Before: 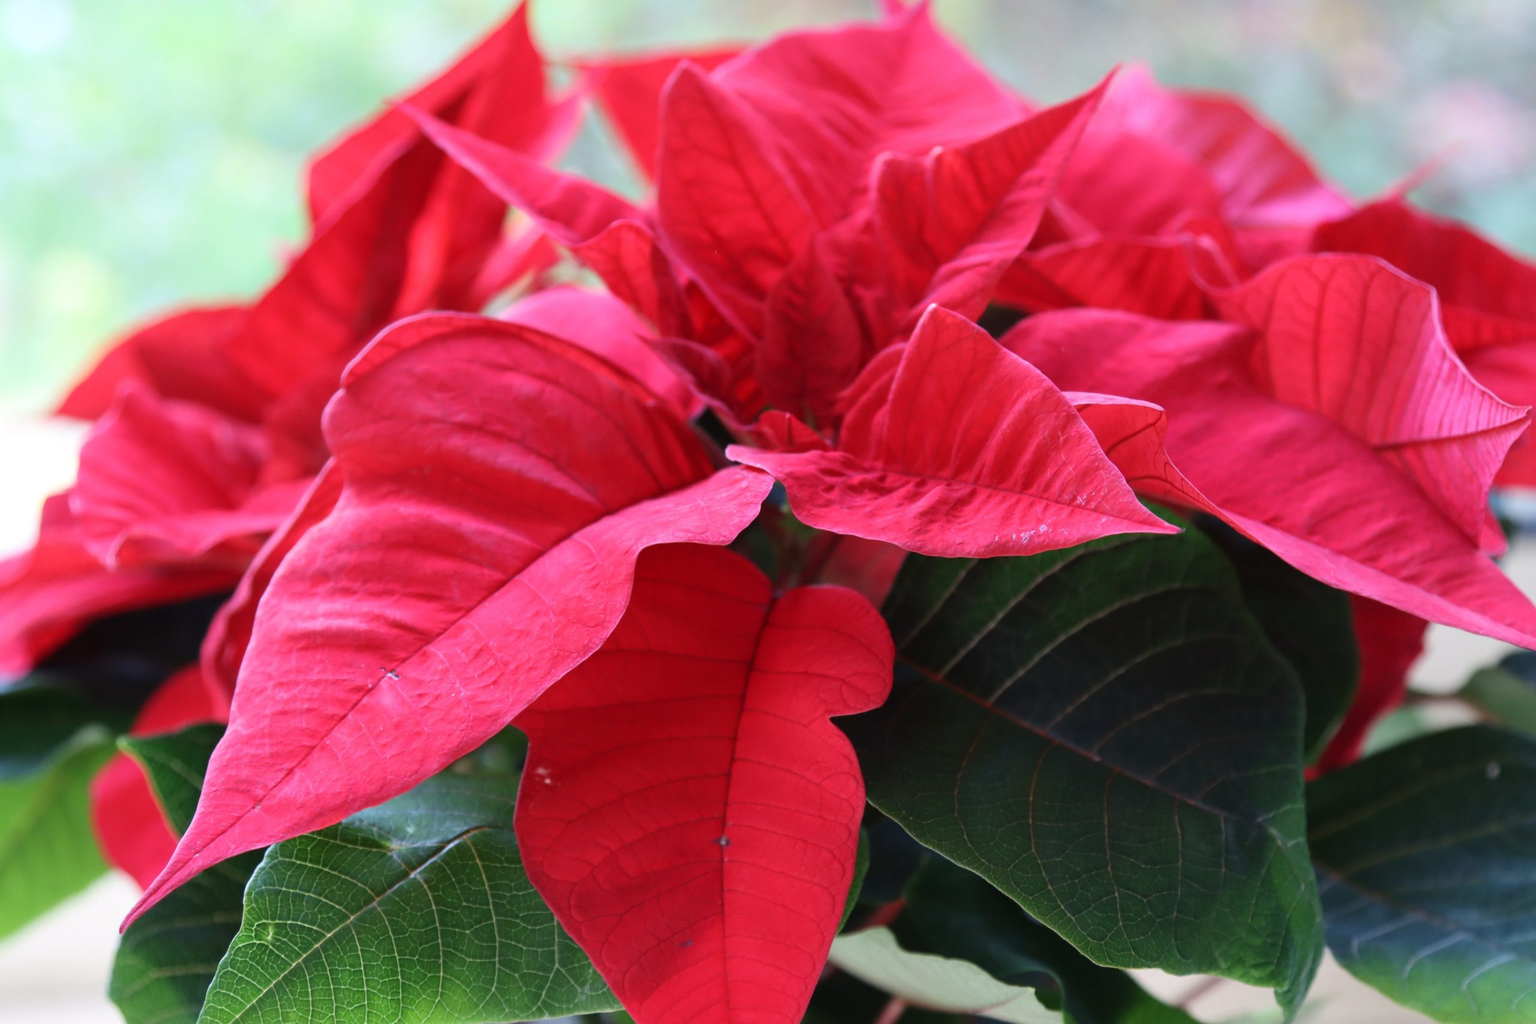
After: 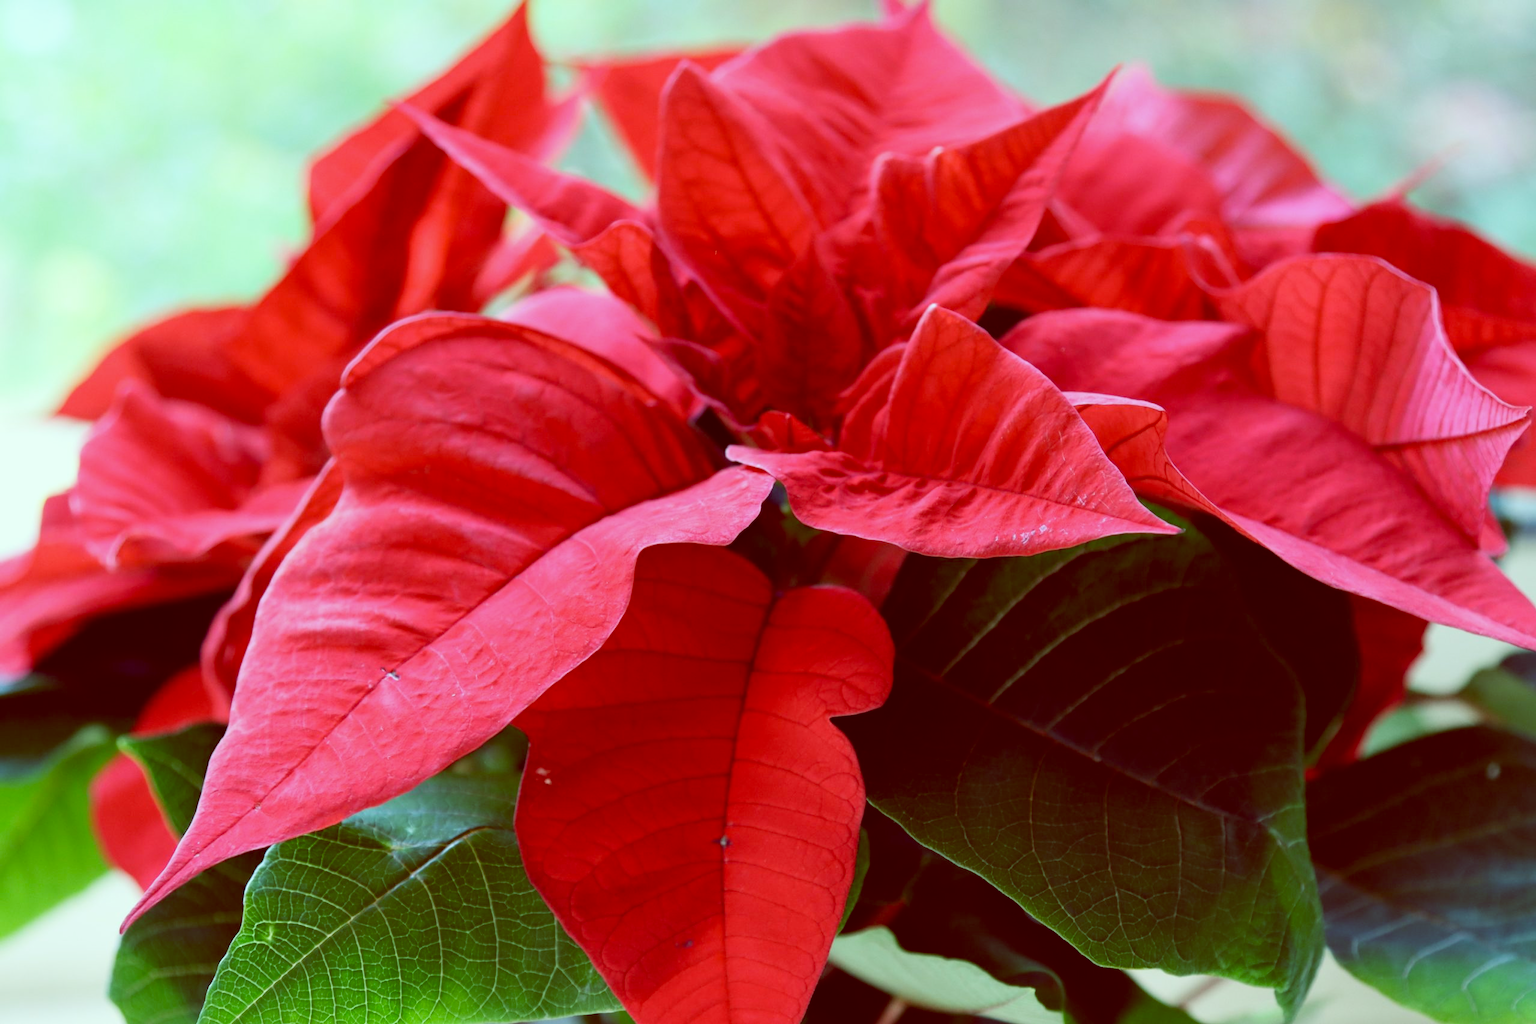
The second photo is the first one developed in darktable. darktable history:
white balance: red 0.967, blue 1.049
color balance: lift [1, 1.015, 0.987, 0.985], gamma [1, 0.959, 1.042, 0.958], gain [0.927, 0.938, 1.072, 0.928], contrast 1.5%
tone curve: curves: ch0 [(0, 0) (0.004, 0.002) (0.02, 0.013) (0.218, 0.218) (0.664, 0.718) (0.832, 0.873) (1, 1)], preserve colors none
